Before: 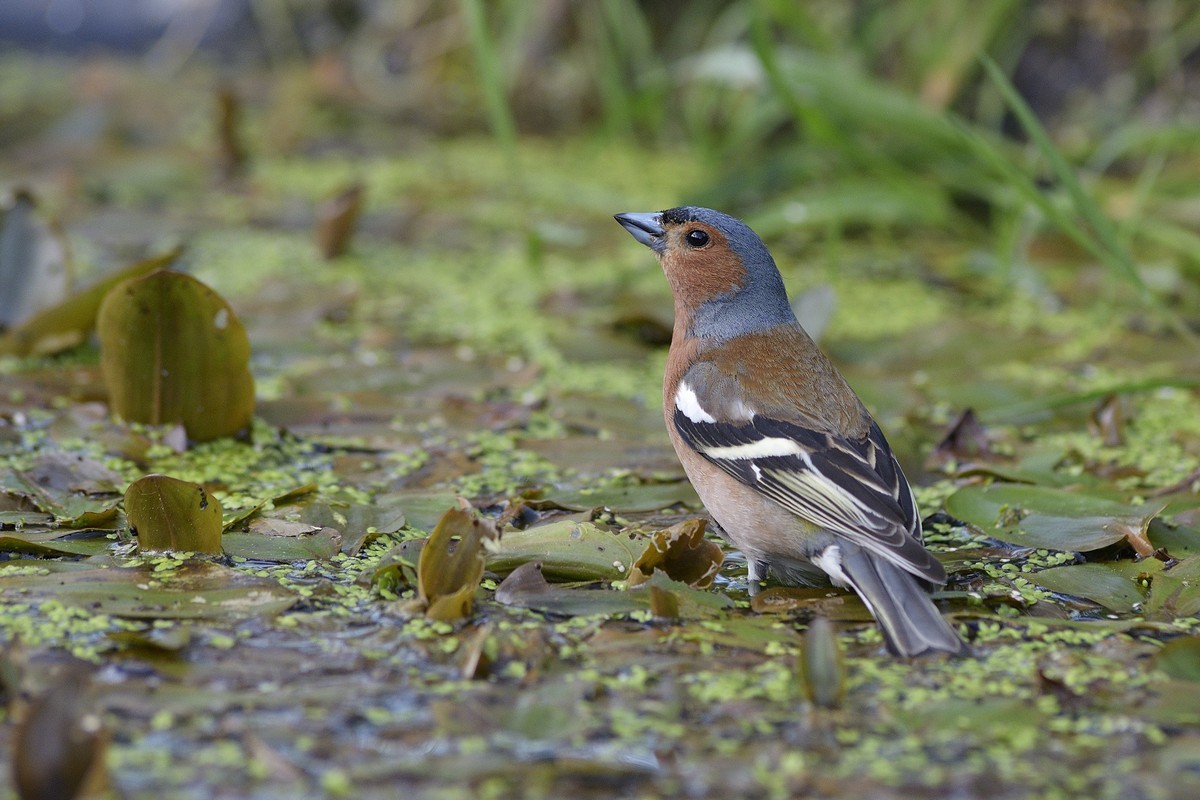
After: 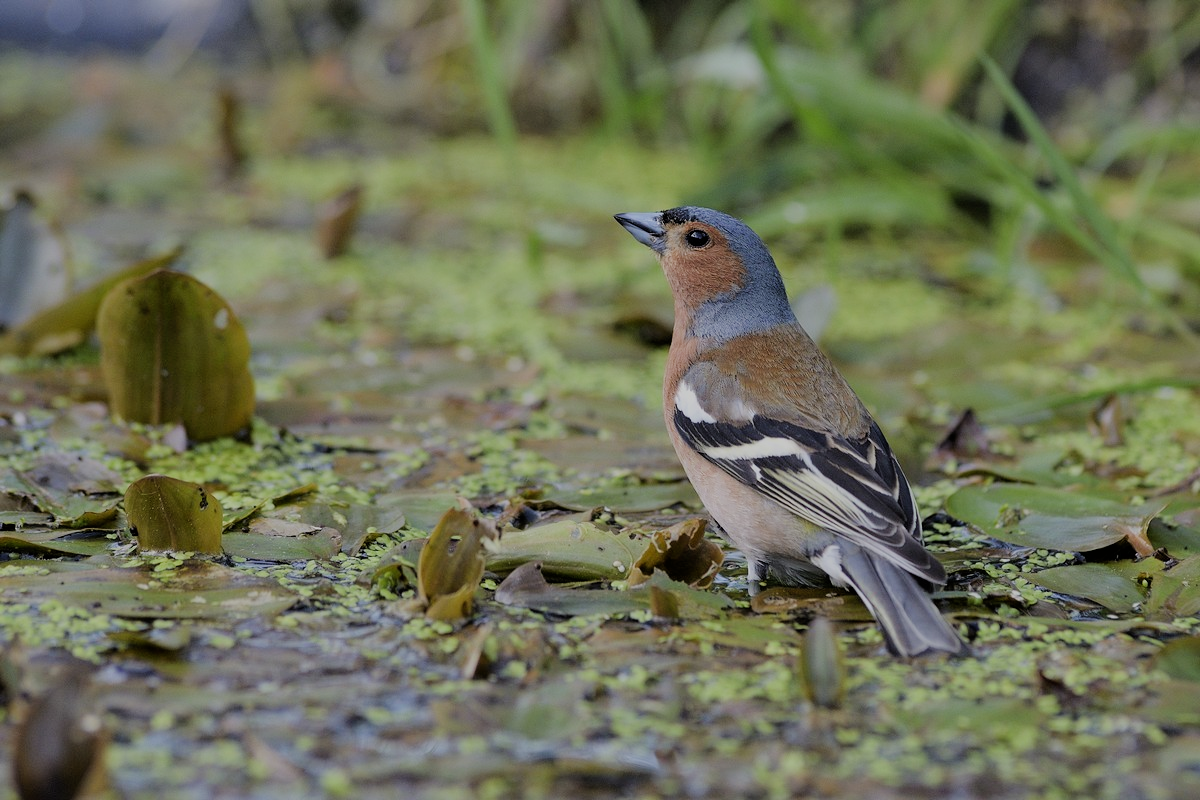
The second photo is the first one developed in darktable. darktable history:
filmic rgb: black relative exposure -6.18 EV, white relative exposure 6.96 EV, hardness 2.27
